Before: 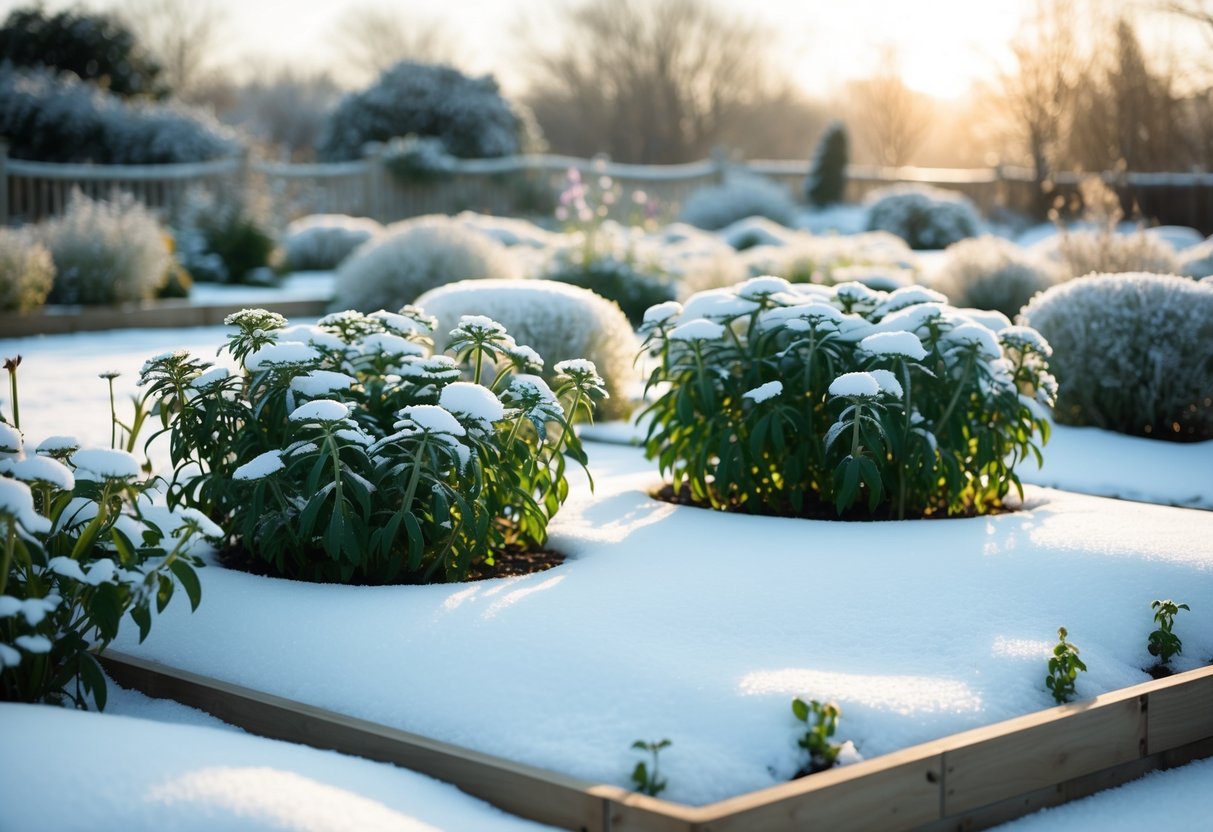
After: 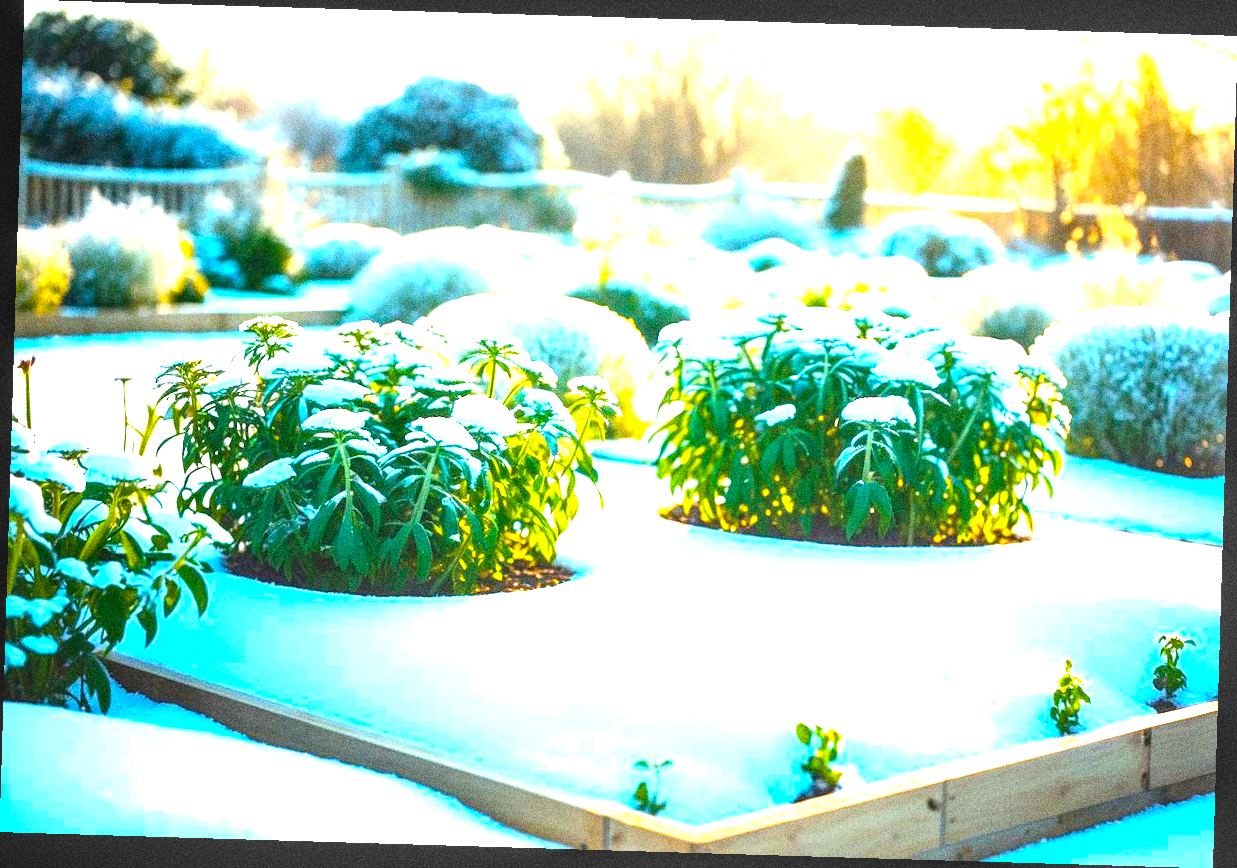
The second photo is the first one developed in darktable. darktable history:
grain: coarseness 14.49 ISO, strength 48.04%, mid-tones bias 35%
exposure: black level correction 0, exposure 1.2 EV, compensate exposure bias true, compensate highlight preservation false
rotate and perspective: rotation 1.72°, automatic cropping off
local contrast: on, module defaults
color balance rgb: linear chroma grading › global chroma 25%, perceptual saturation grading › global saturation 40%, perceptual brilliance grading › global brilliance 30%, global vibrance 40%
